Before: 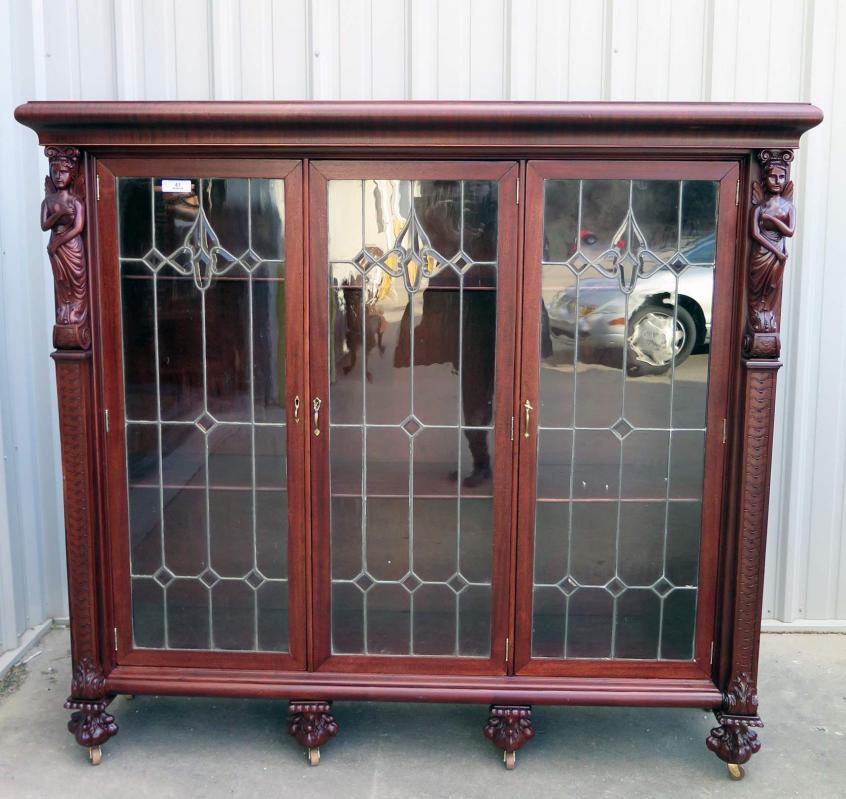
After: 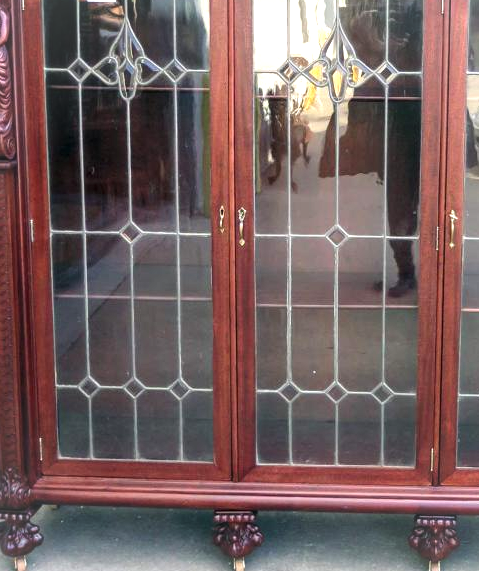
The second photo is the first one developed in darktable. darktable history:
local contrast: on, module defaults
vignetting: brightness 0.043, saturation 0.001, unbound false
exposure: black level correction -0.002, exposure 0.538 EV, compensate highlight preservation false
crop: left 8.889%, top 23.799%, right 34.43%, bottom 4.693%
